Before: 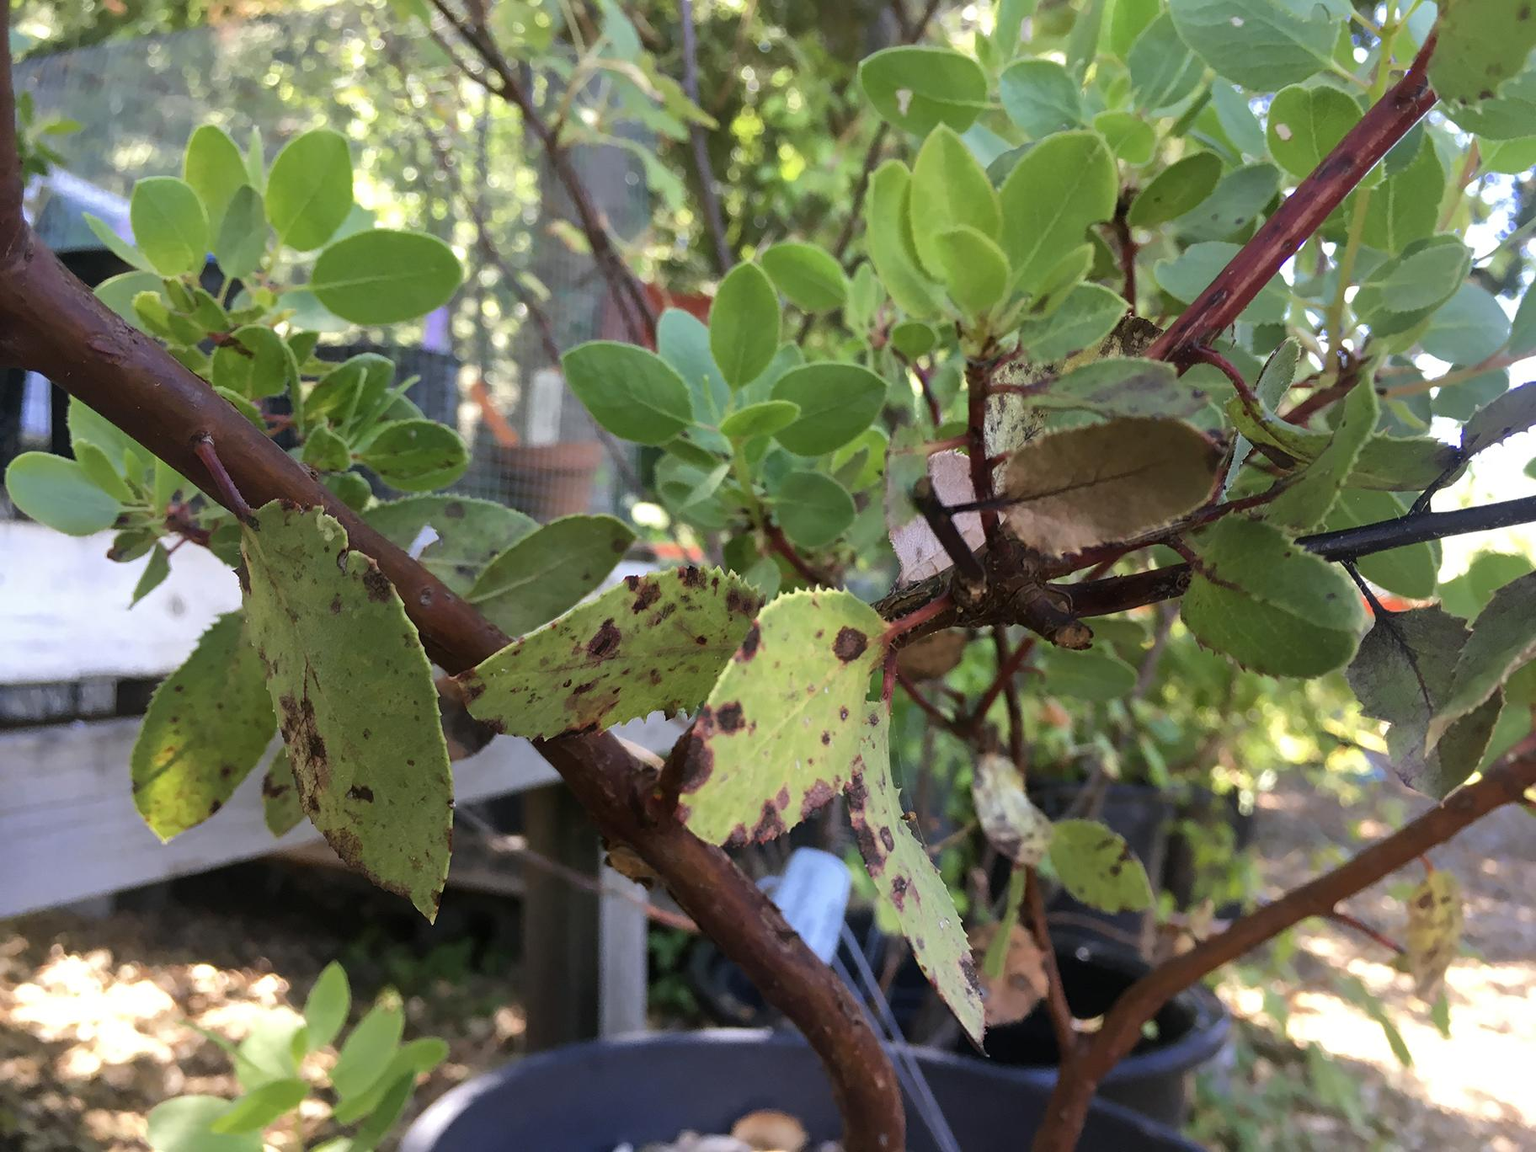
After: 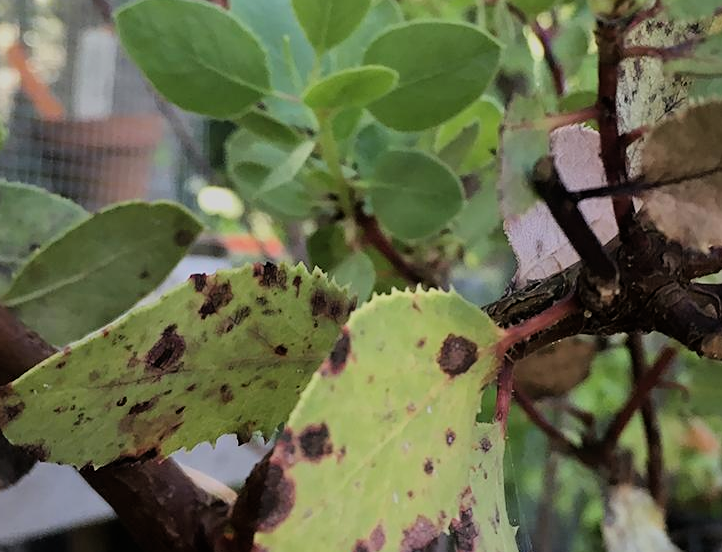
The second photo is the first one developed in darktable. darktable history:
sharpen: amount 0.209
filmic rgb: black relative exposure -7.33 EV, white relative exposure 5.06 EV, hardness 3.21, color science v6 (2022)
crop: left 30.272%, top 29.993%, right 30.102%, bottom 29.594%
